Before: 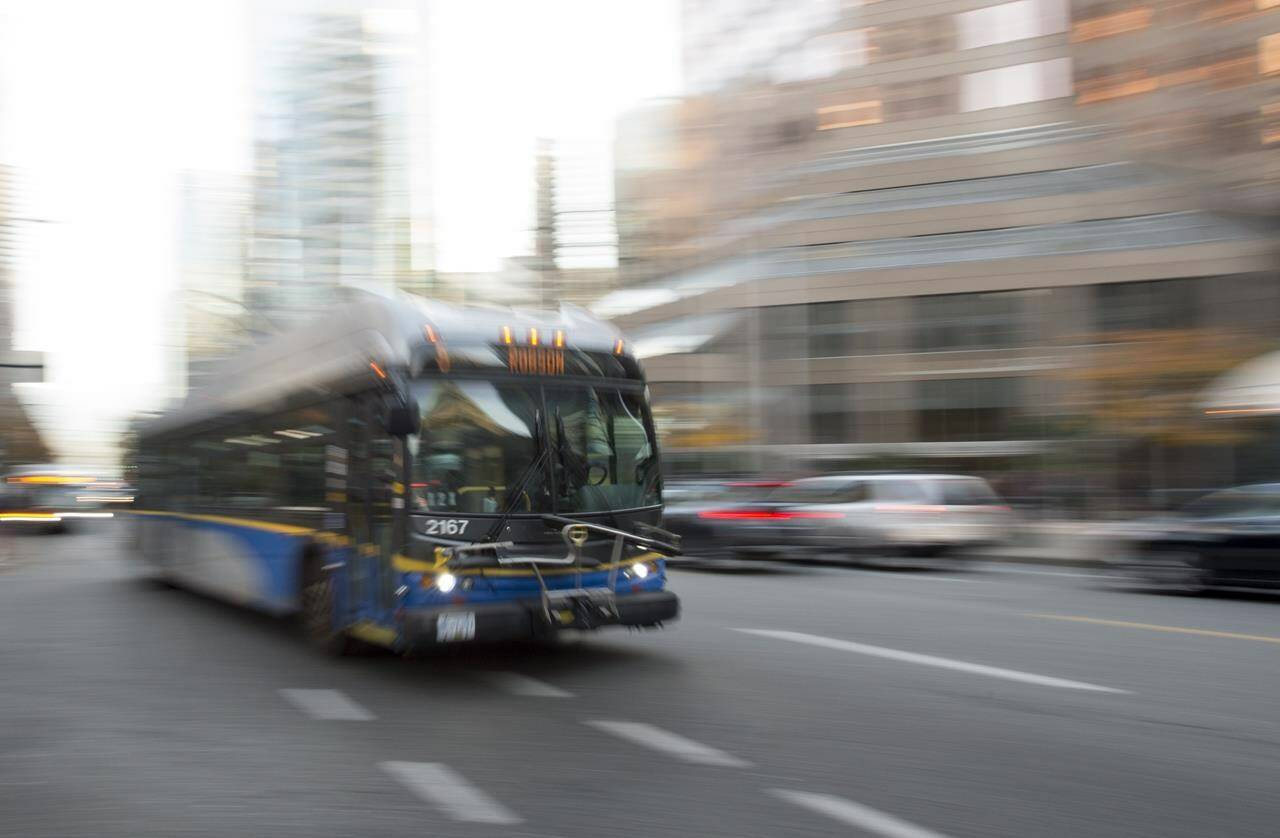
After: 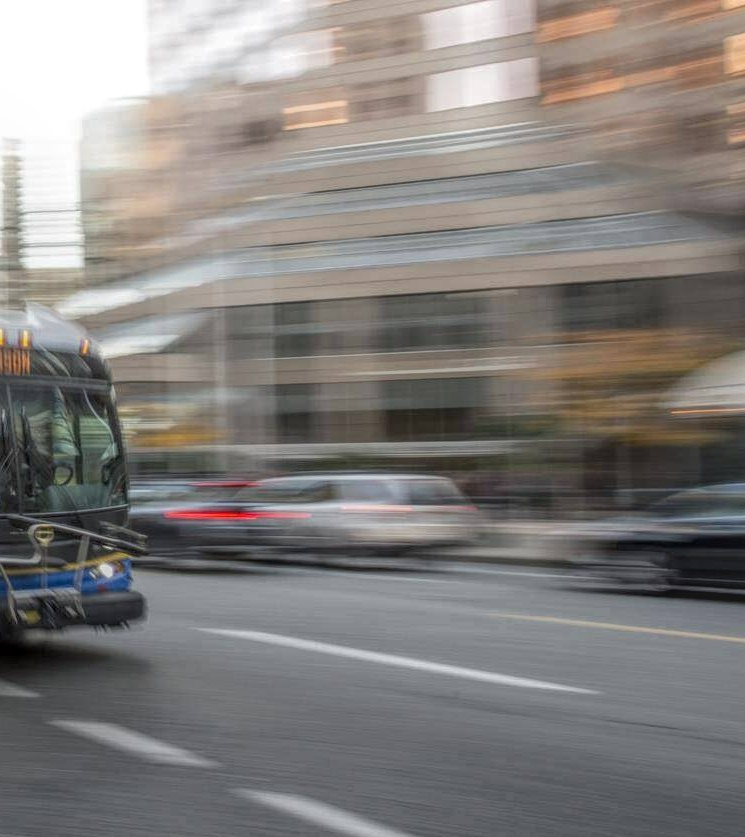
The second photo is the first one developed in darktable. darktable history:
crop: left 41.789%
local contrast: highlights 20%, shadows 30%, detail 199%, midtone range 0.2
